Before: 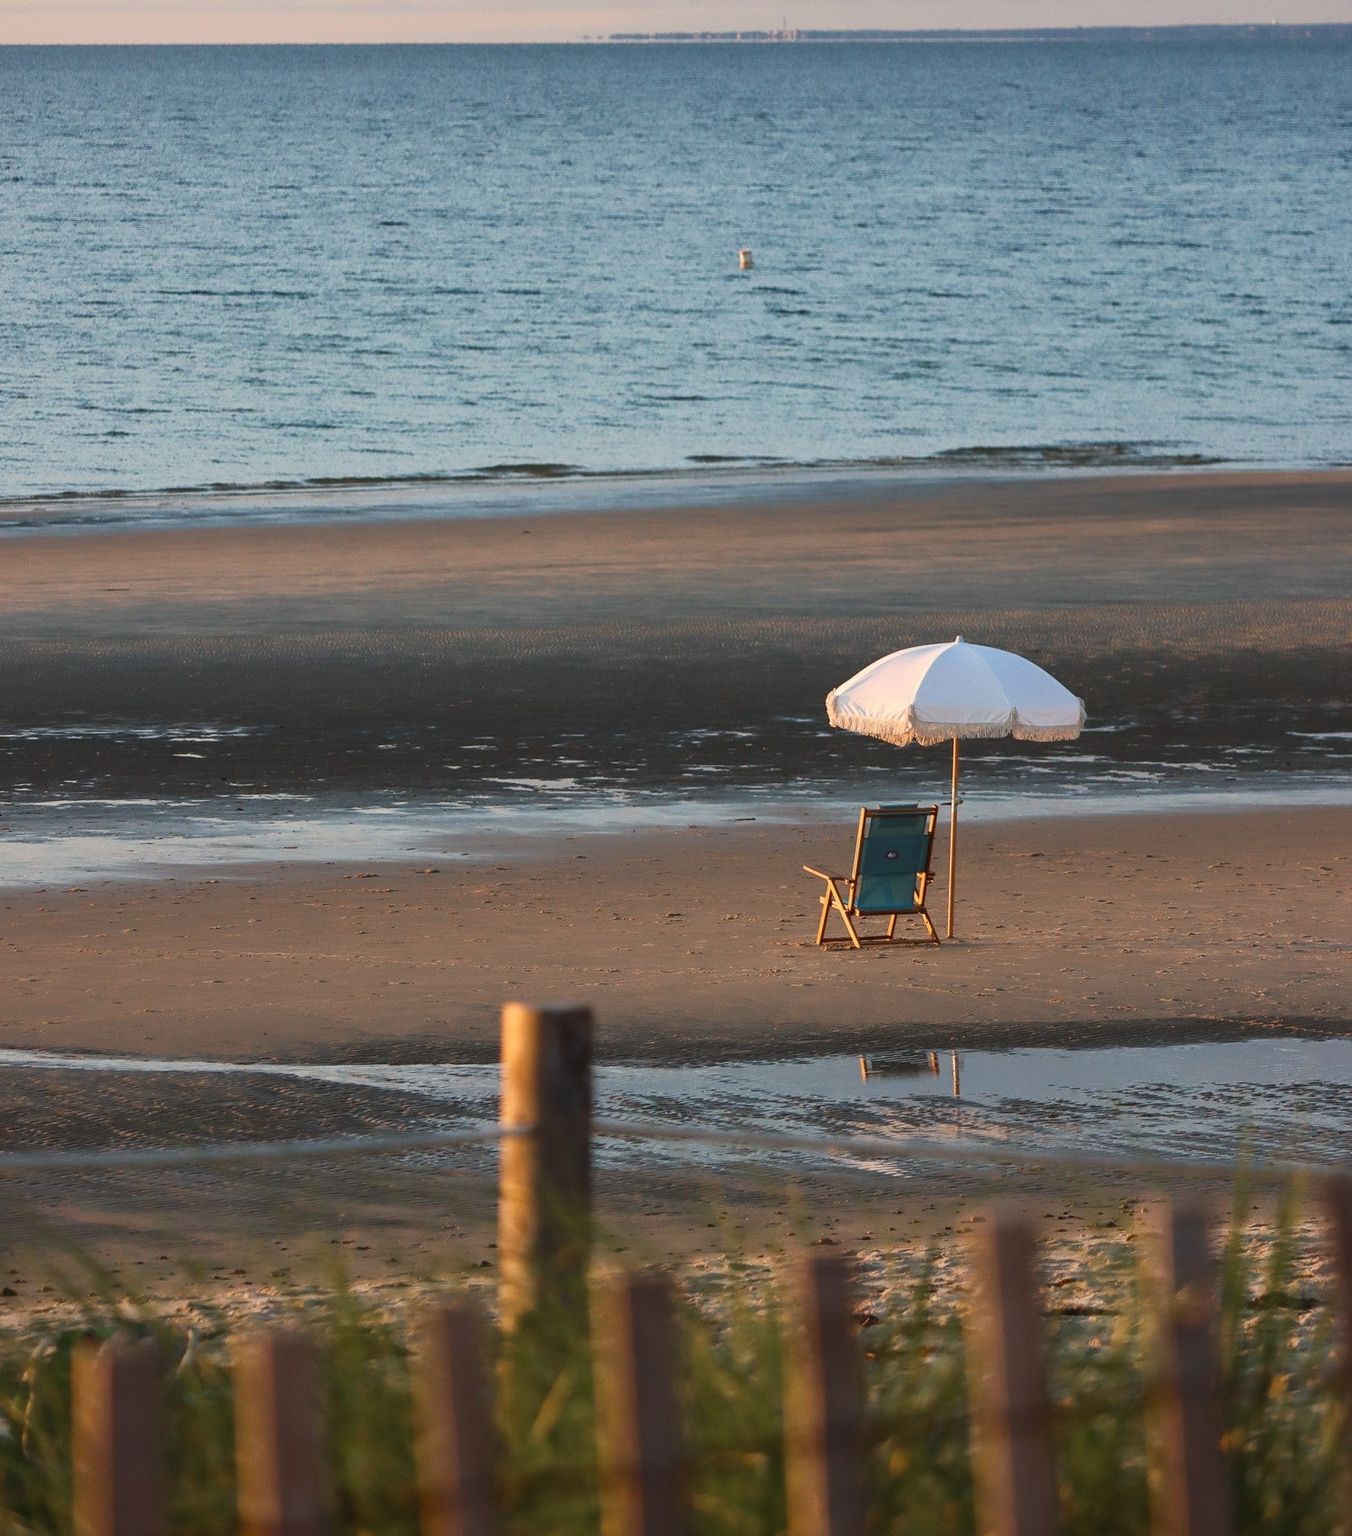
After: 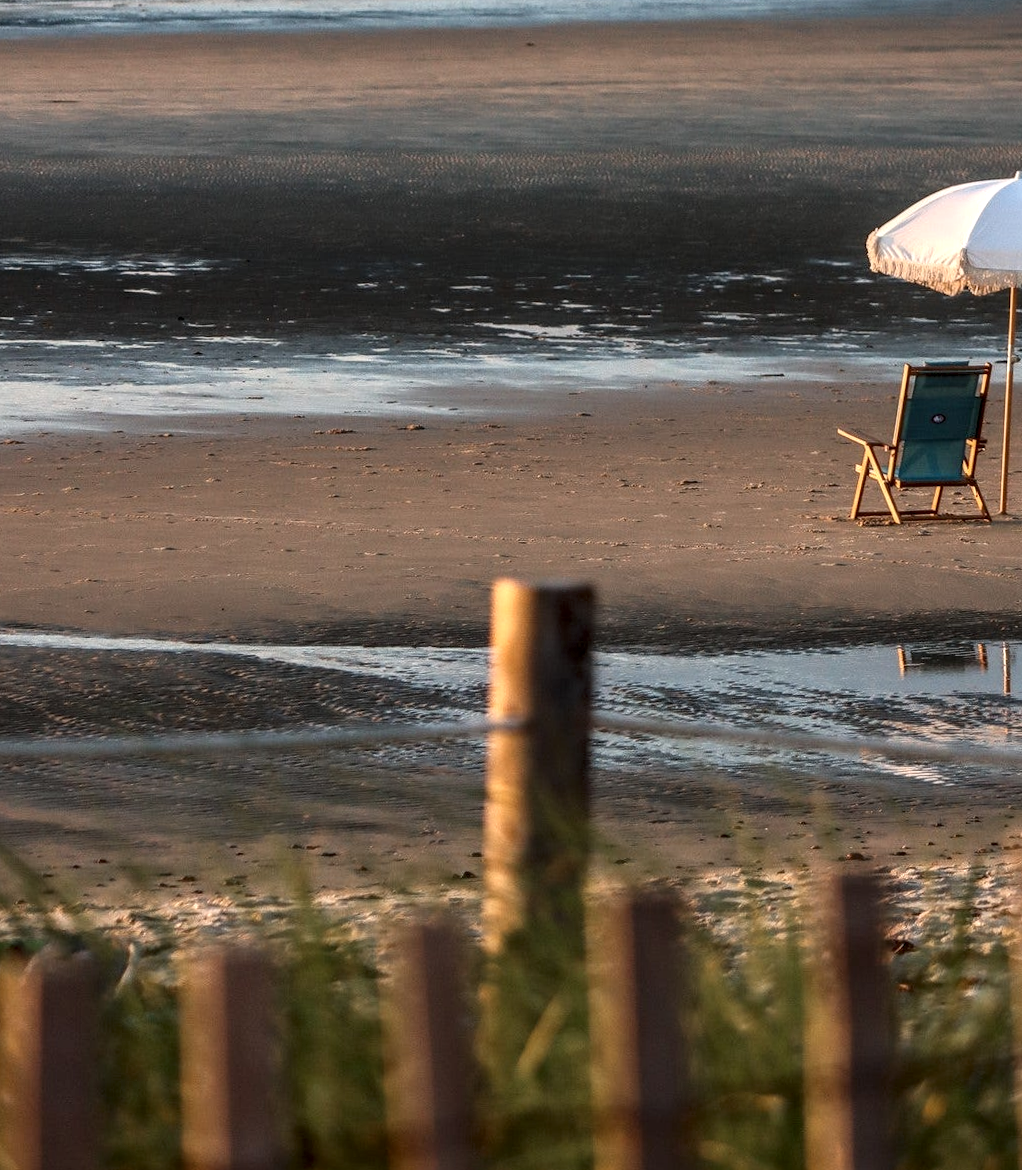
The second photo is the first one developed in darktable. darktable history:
crop and rotate: angle -1.04°, left 3.854%, top 31.558%, right 28.222%
local contrast: highlights 60%, shadows 59%, detail 160%
